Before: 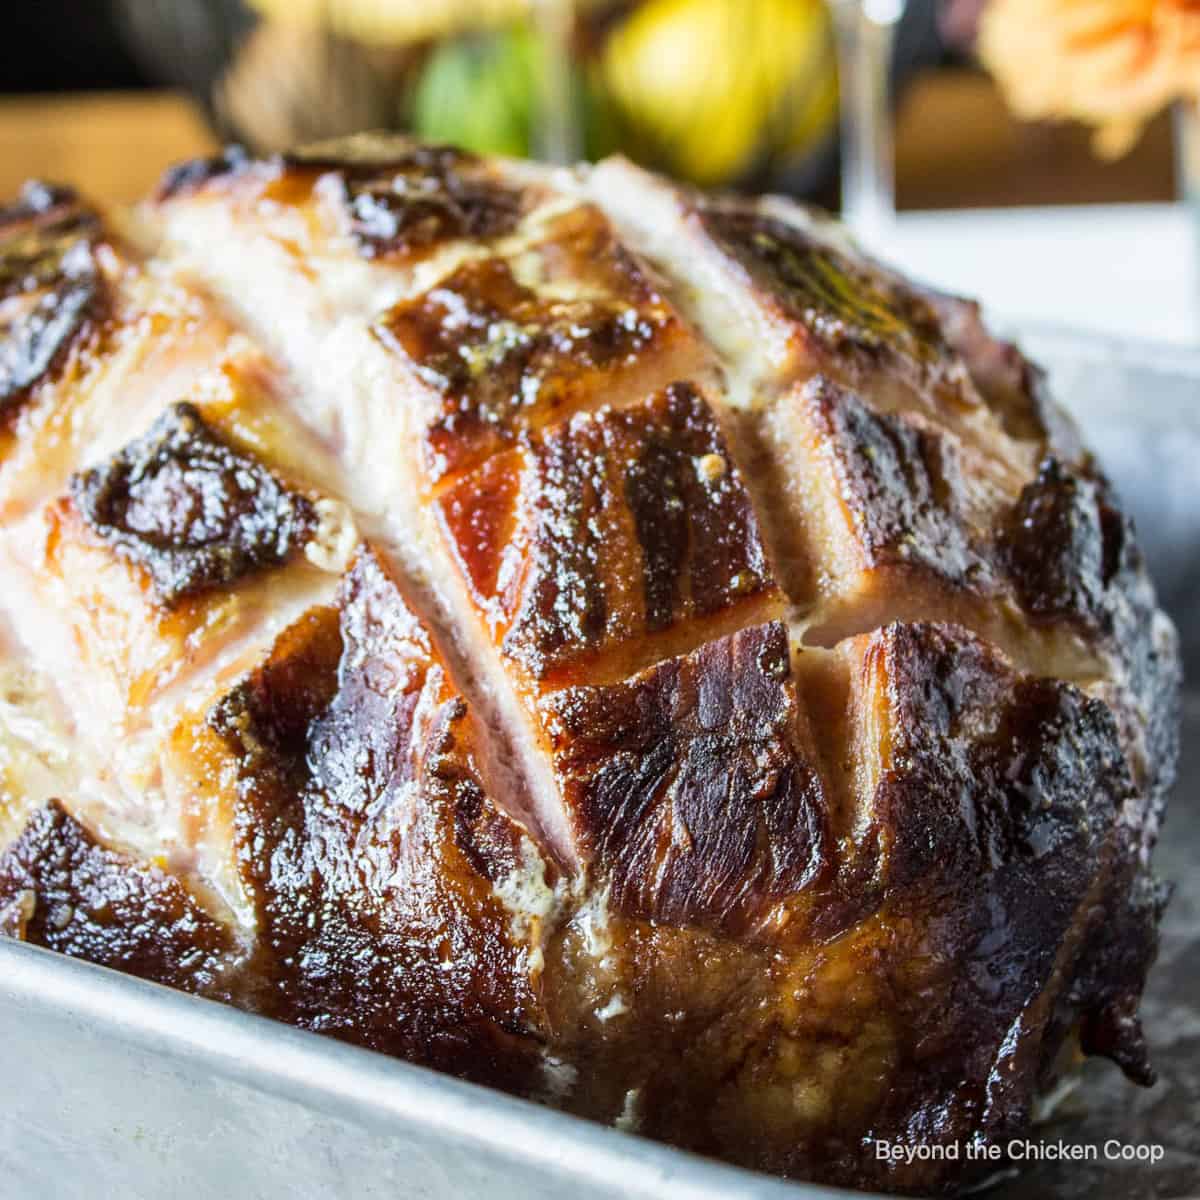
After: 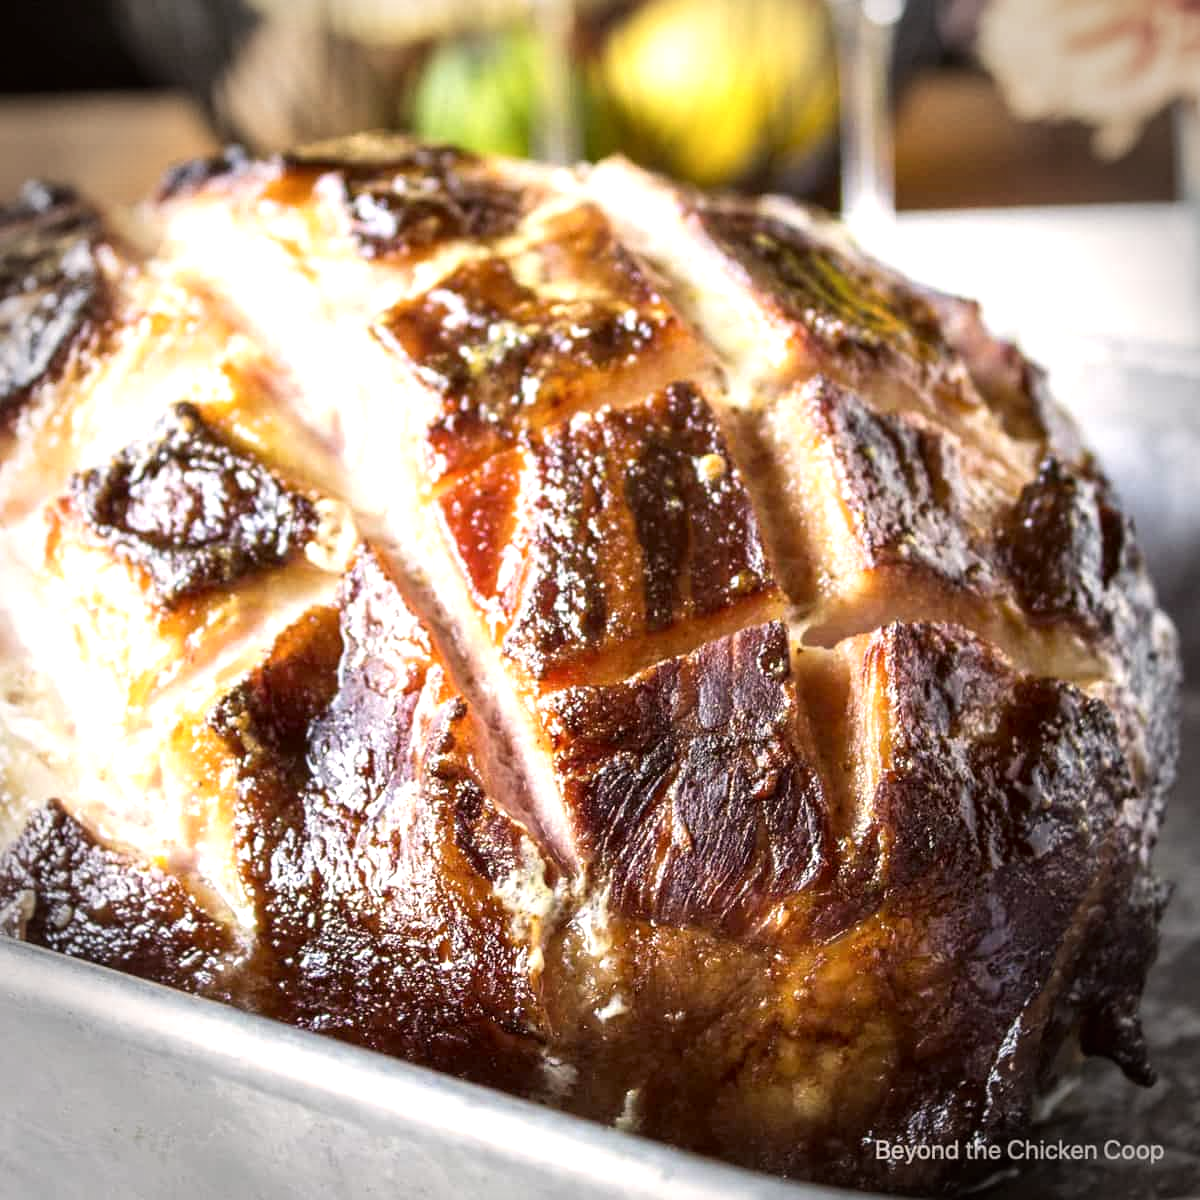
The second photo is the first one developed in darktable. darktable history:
exposure: black level correction 0, exposure 0.588 EV, compensate highlight preservation false
color correction: highlights a* 6.54, highlights b* 7.71, shadows a* 6.35, shadows b* 6.84, saturation 0.885
vignetting: fall-off start 87.57%, fall-off radius 25.19%, unbound false
